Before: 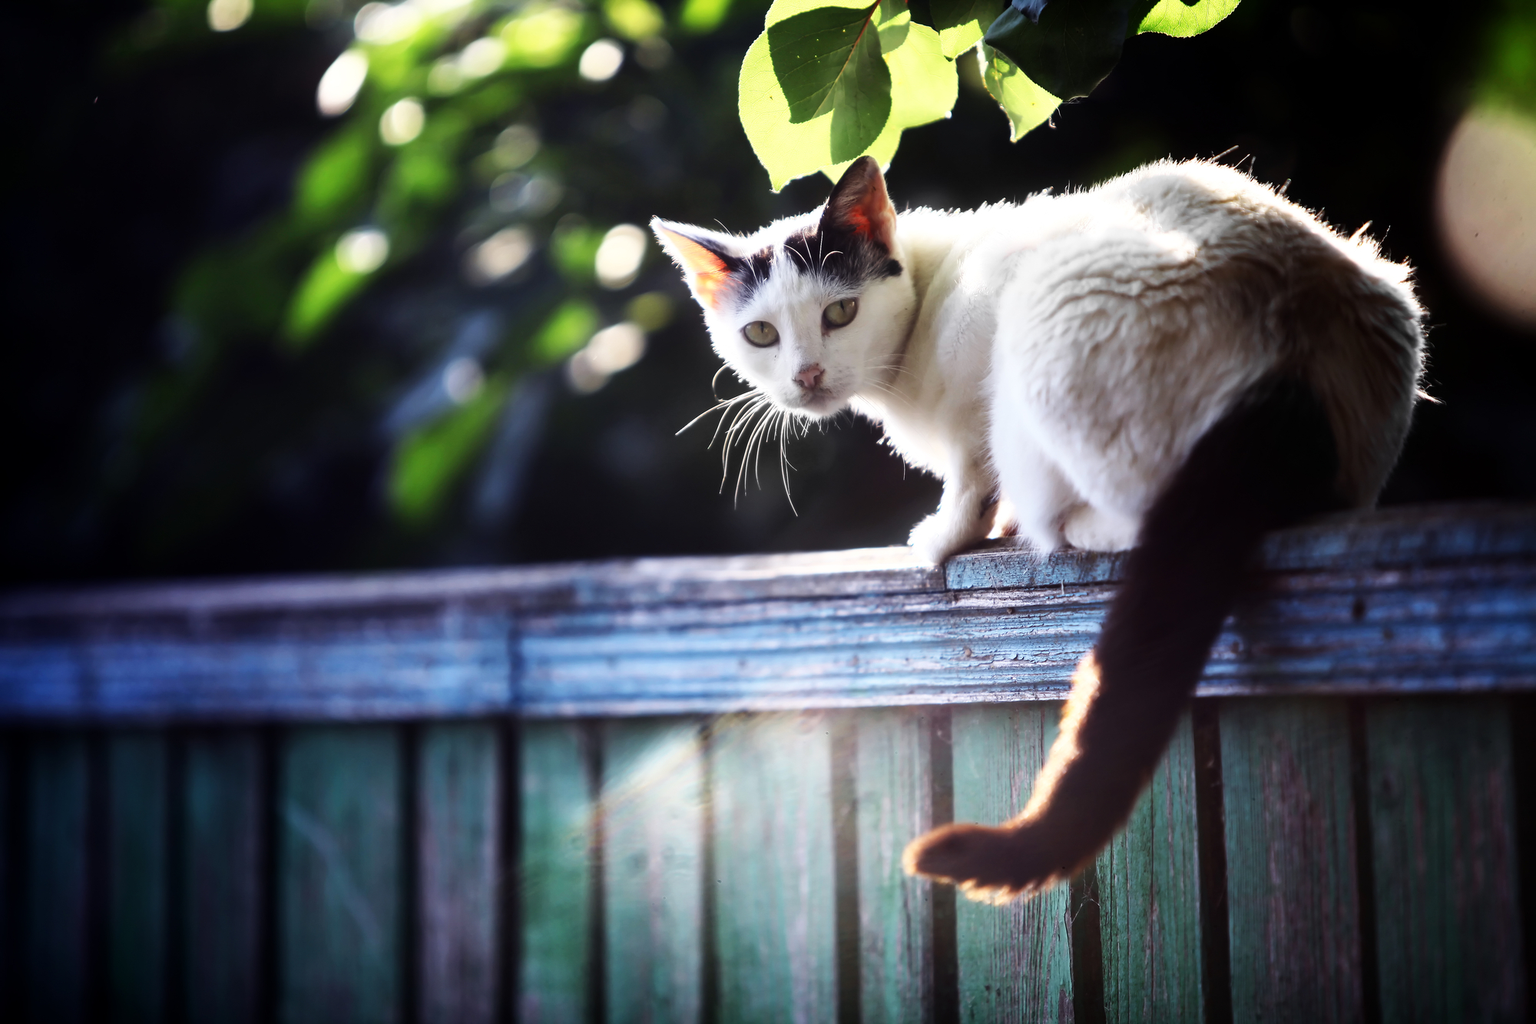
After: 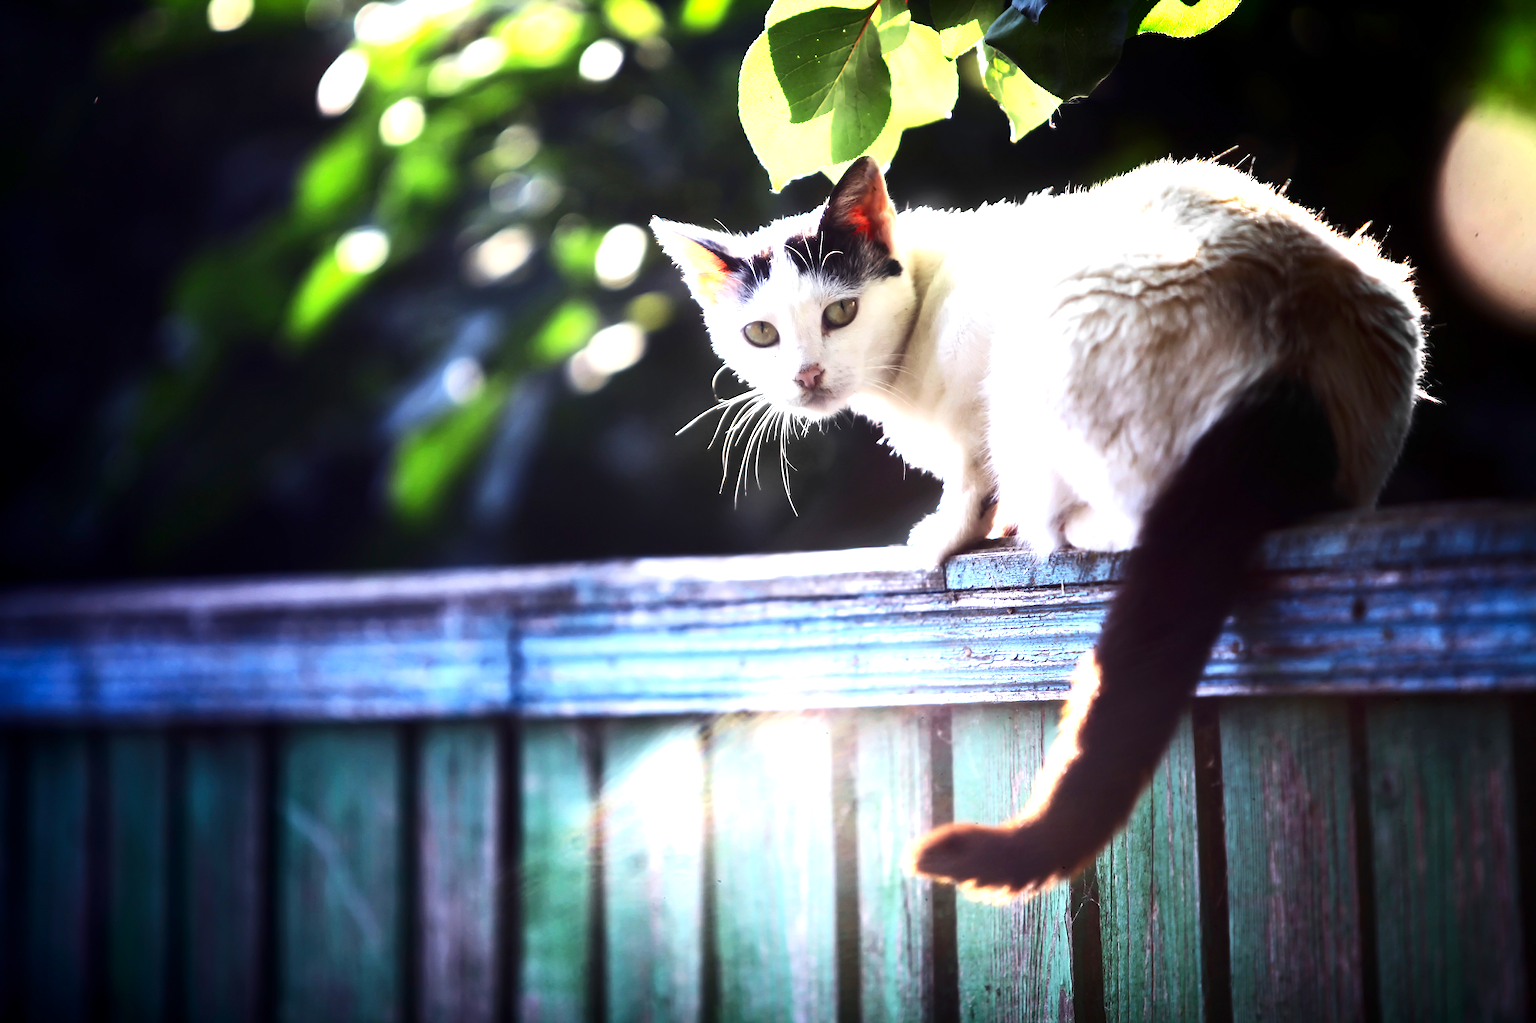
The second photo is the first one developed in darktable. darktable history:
exposure: exposure 1 EV, compensate highlight preservation false
contrast brightness saturation: contrast 0.15, brightness -0.01, saturation 0.1
